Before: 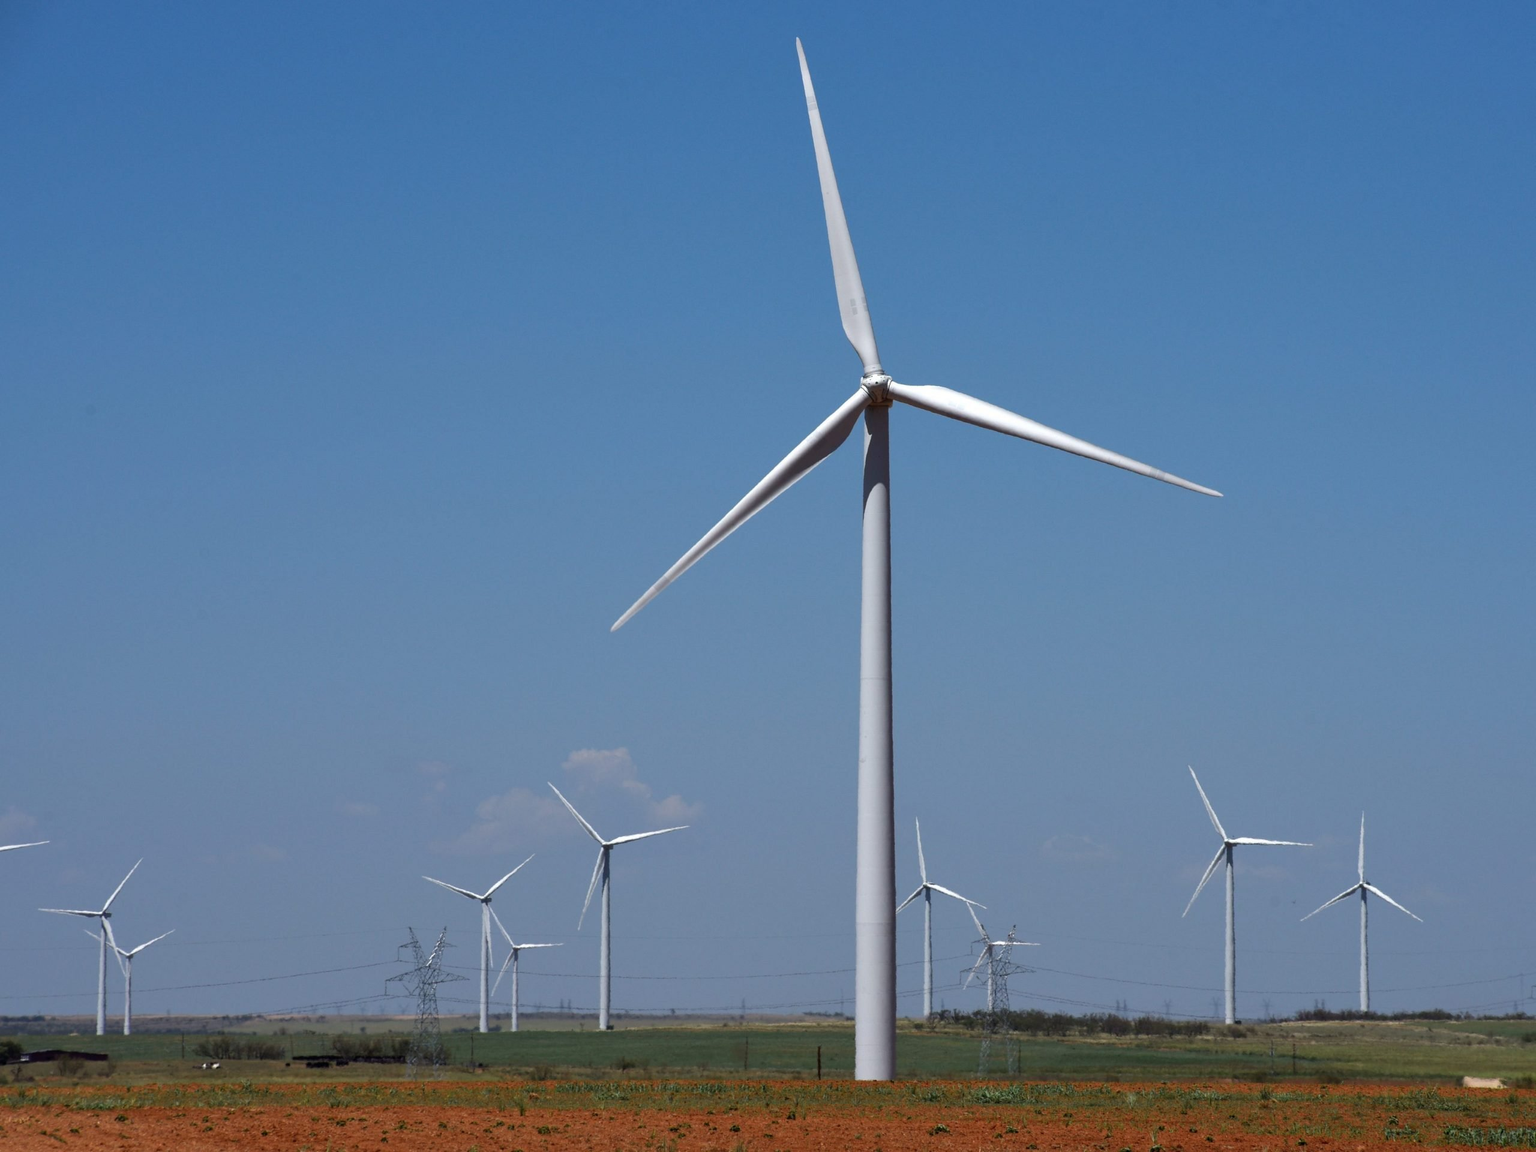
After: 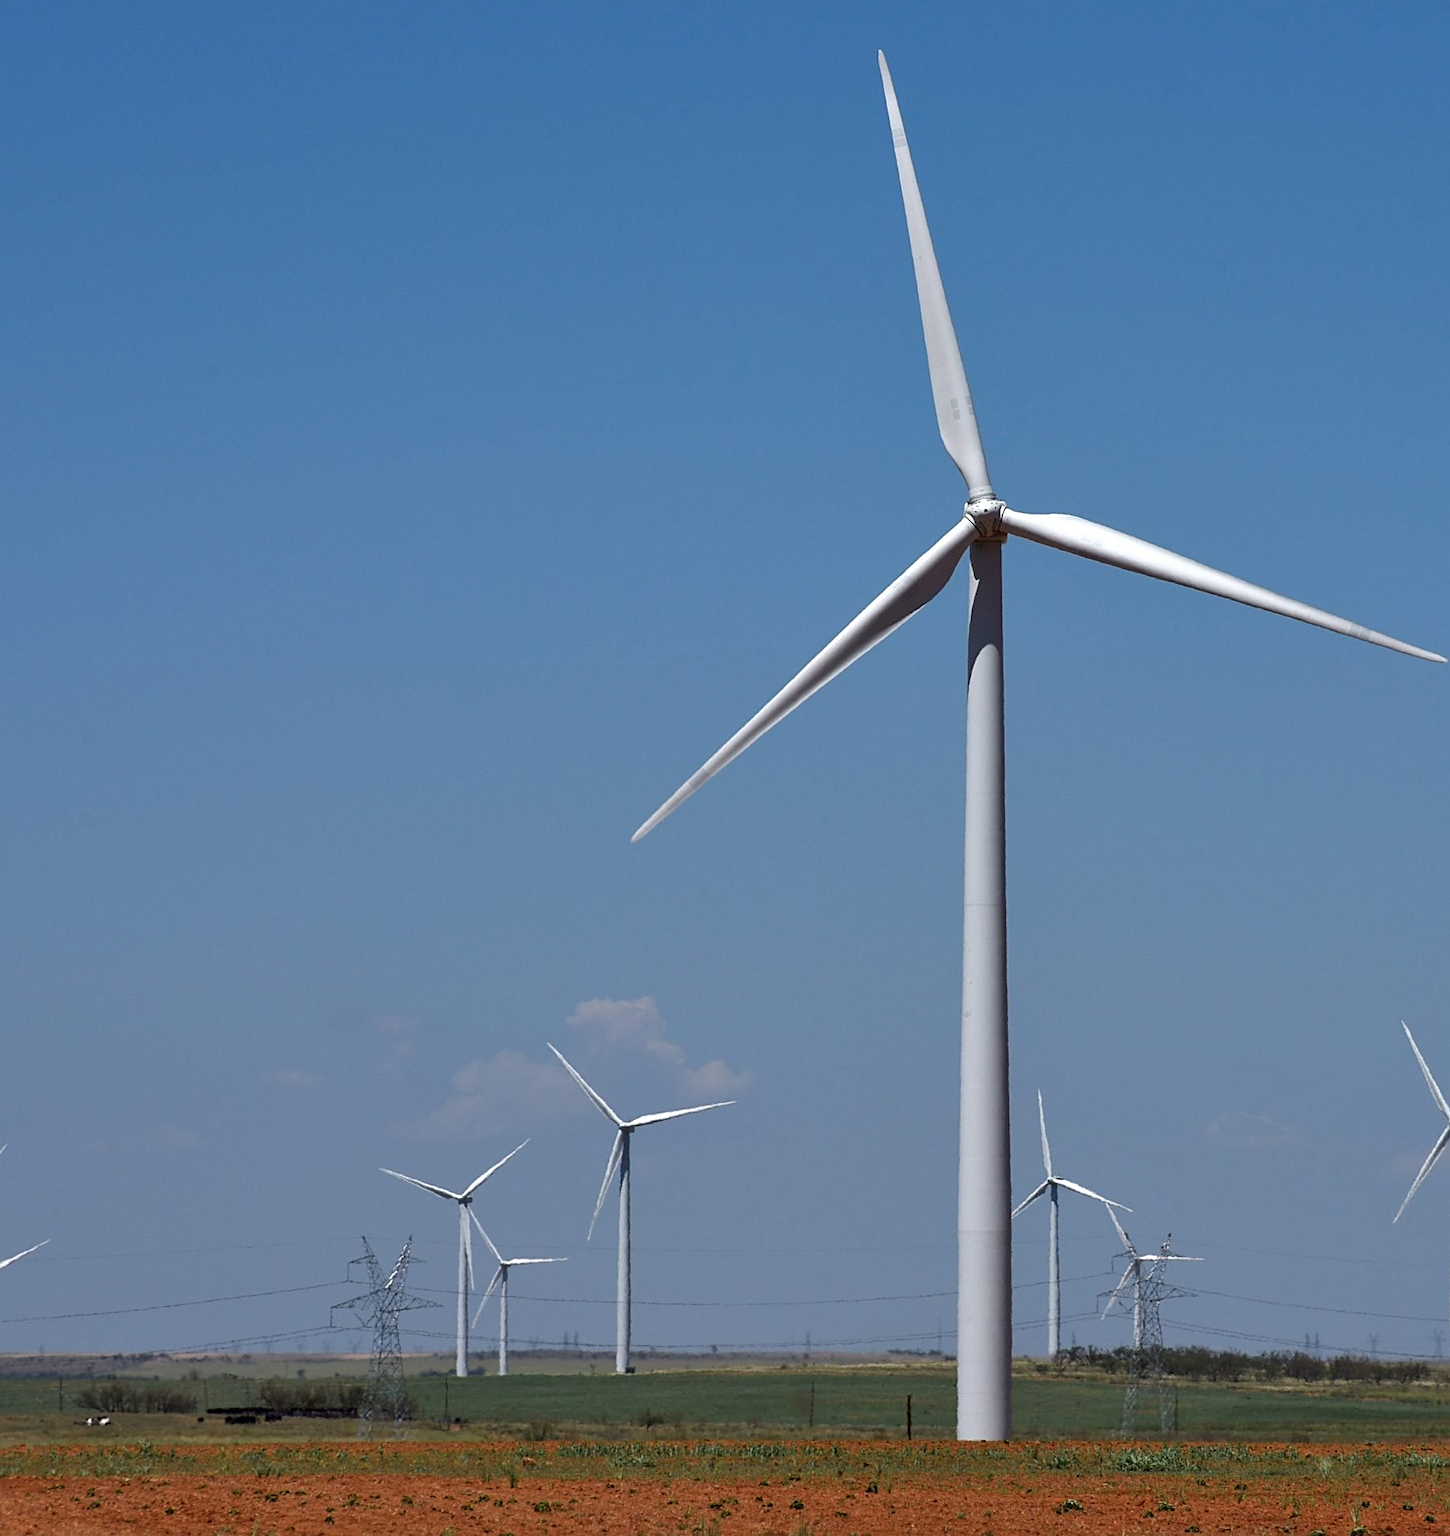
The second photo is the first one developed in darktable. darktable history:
crop and rotate: left 8.963%, right 20.2%
sharpen: on, module defaults
shadows and highlights: radius 118.95, shadows 41.93, highlights -62.35, soften with gaussian
